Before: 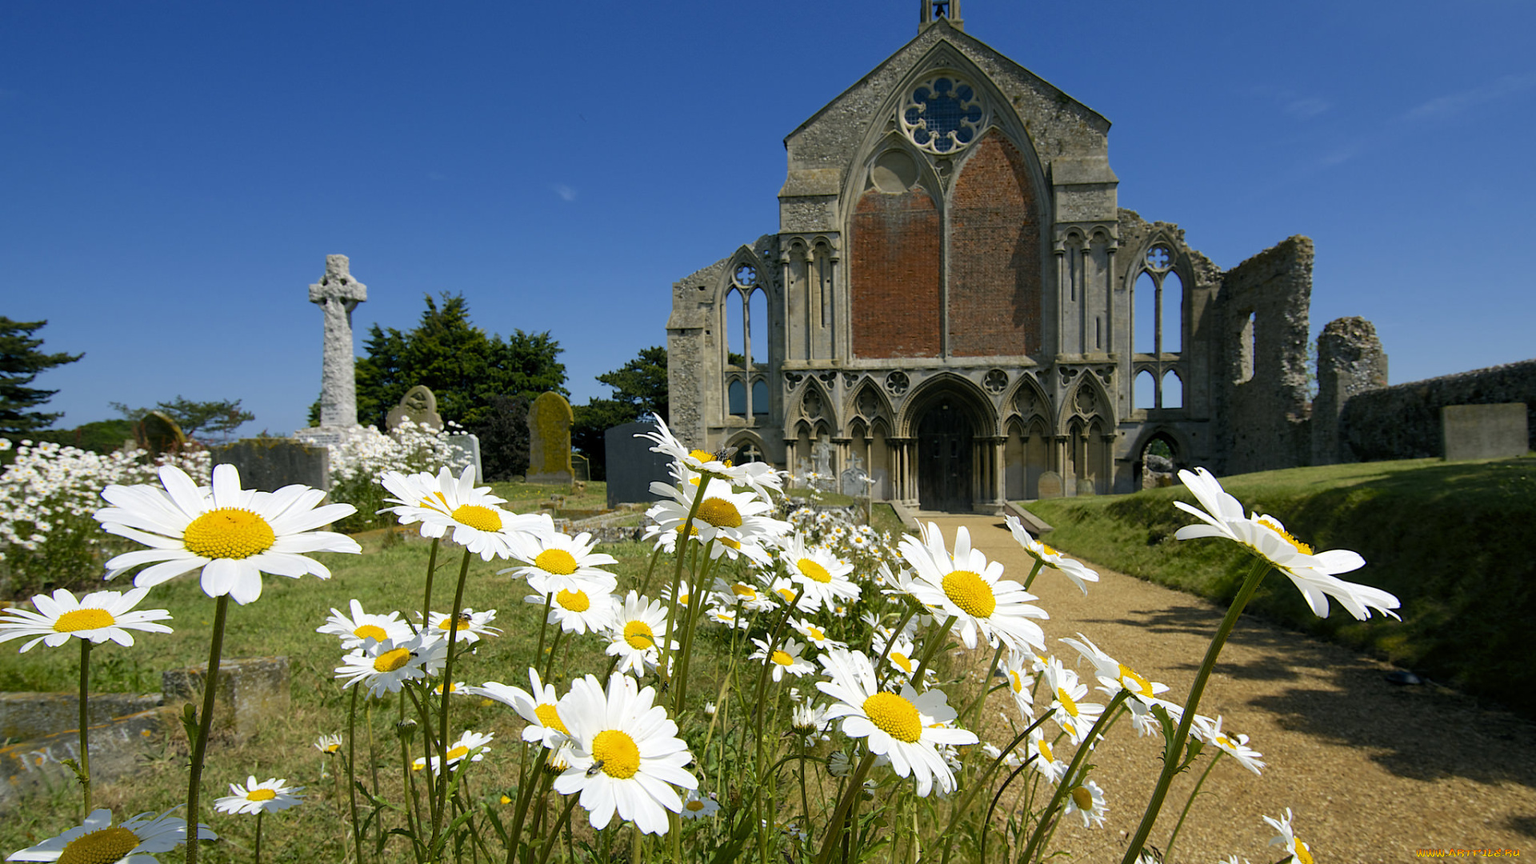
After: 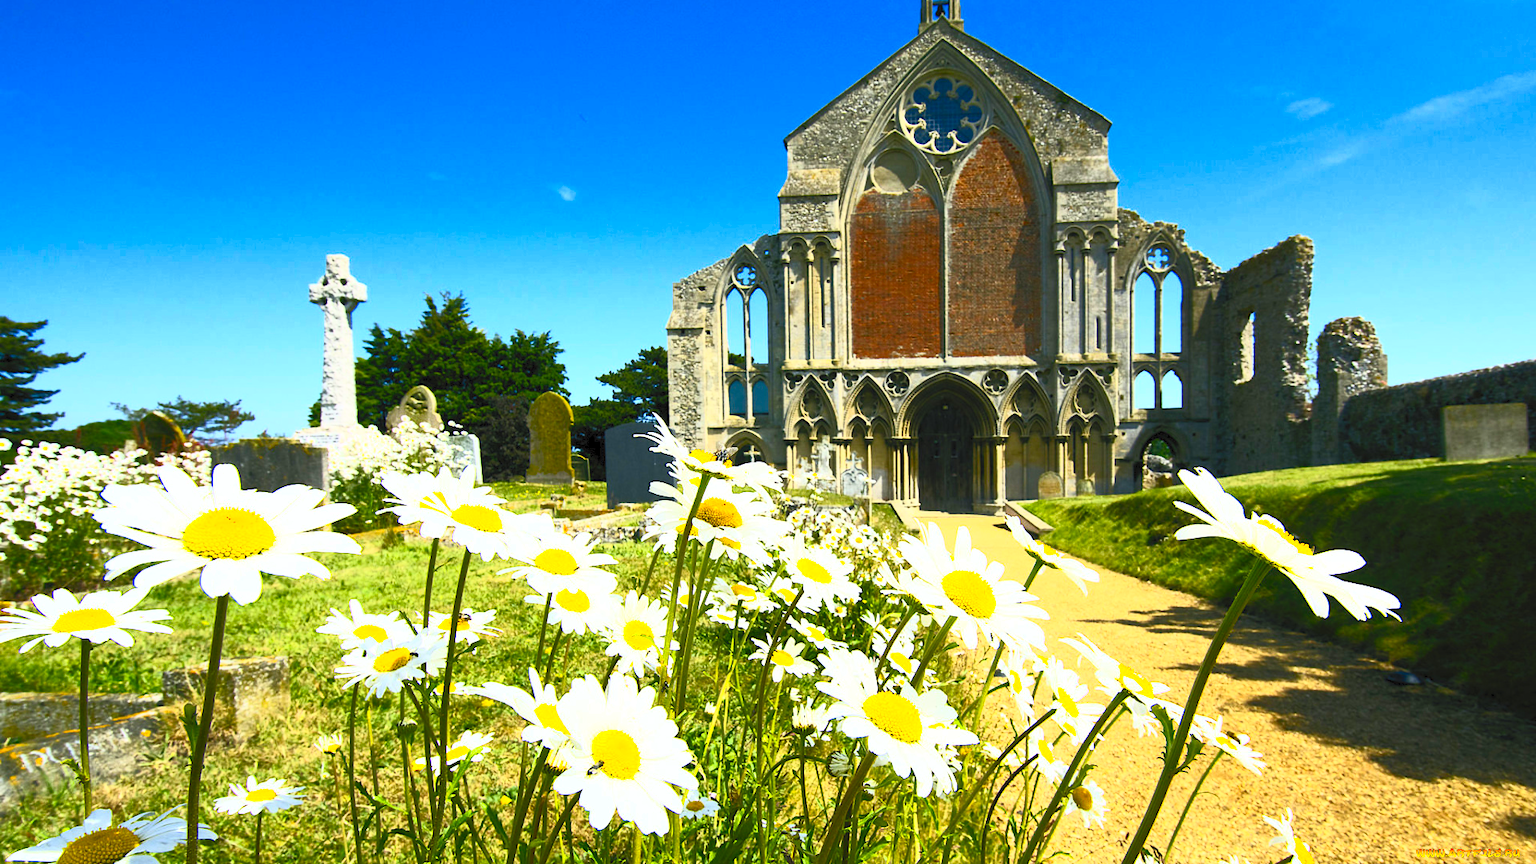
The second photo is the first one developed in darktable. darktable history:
contrast brightness saturation: contrast 0.996, brightness 0.998, saturation 0.981
base curve: preserve colors none
